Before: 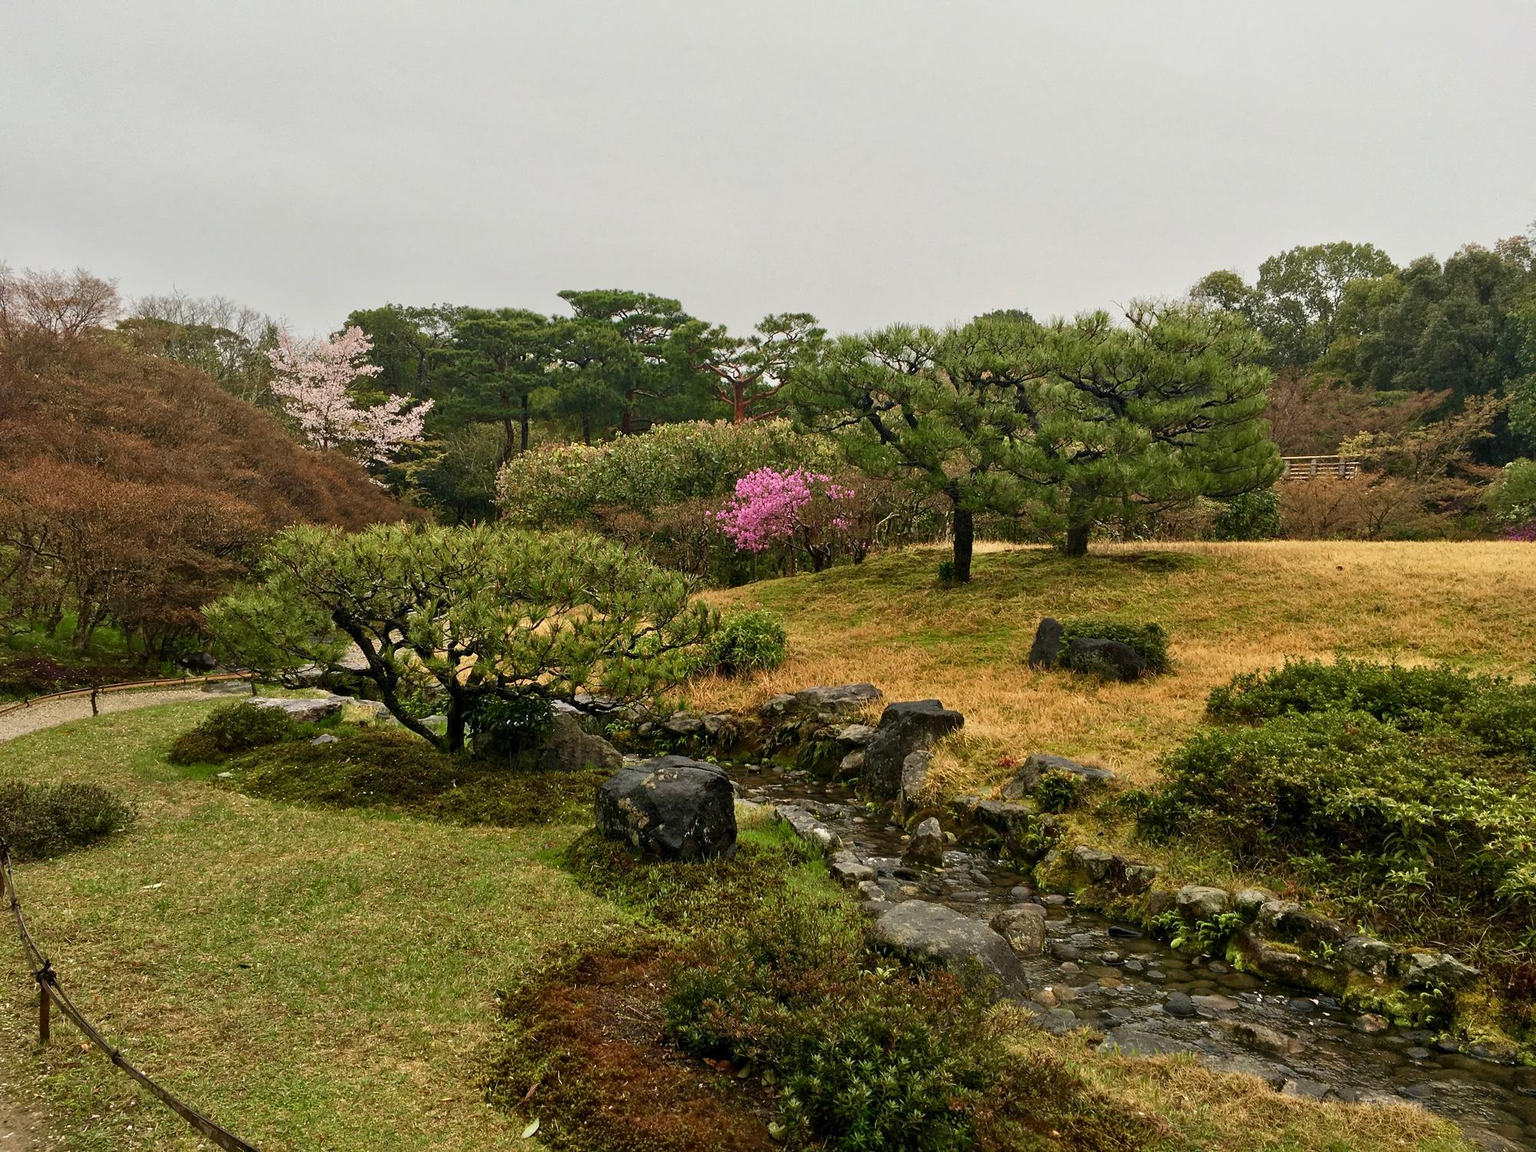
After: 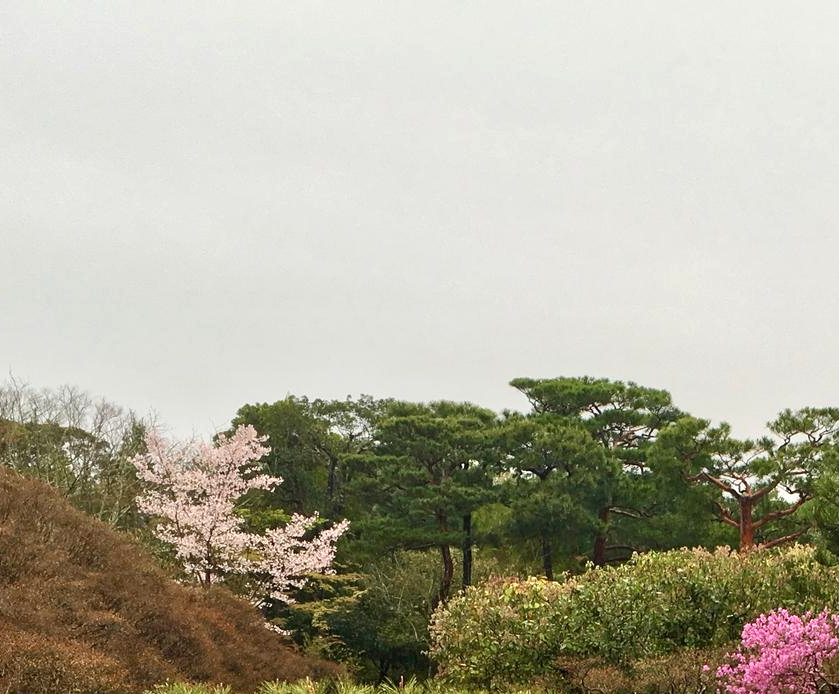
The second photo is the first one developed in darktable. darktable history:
exposure: exposure 0.3 EV, compensate highlight preservation false
crop and rotate: left 10.817%, top 0.062%, right 47.194%, bottom 53.626%
